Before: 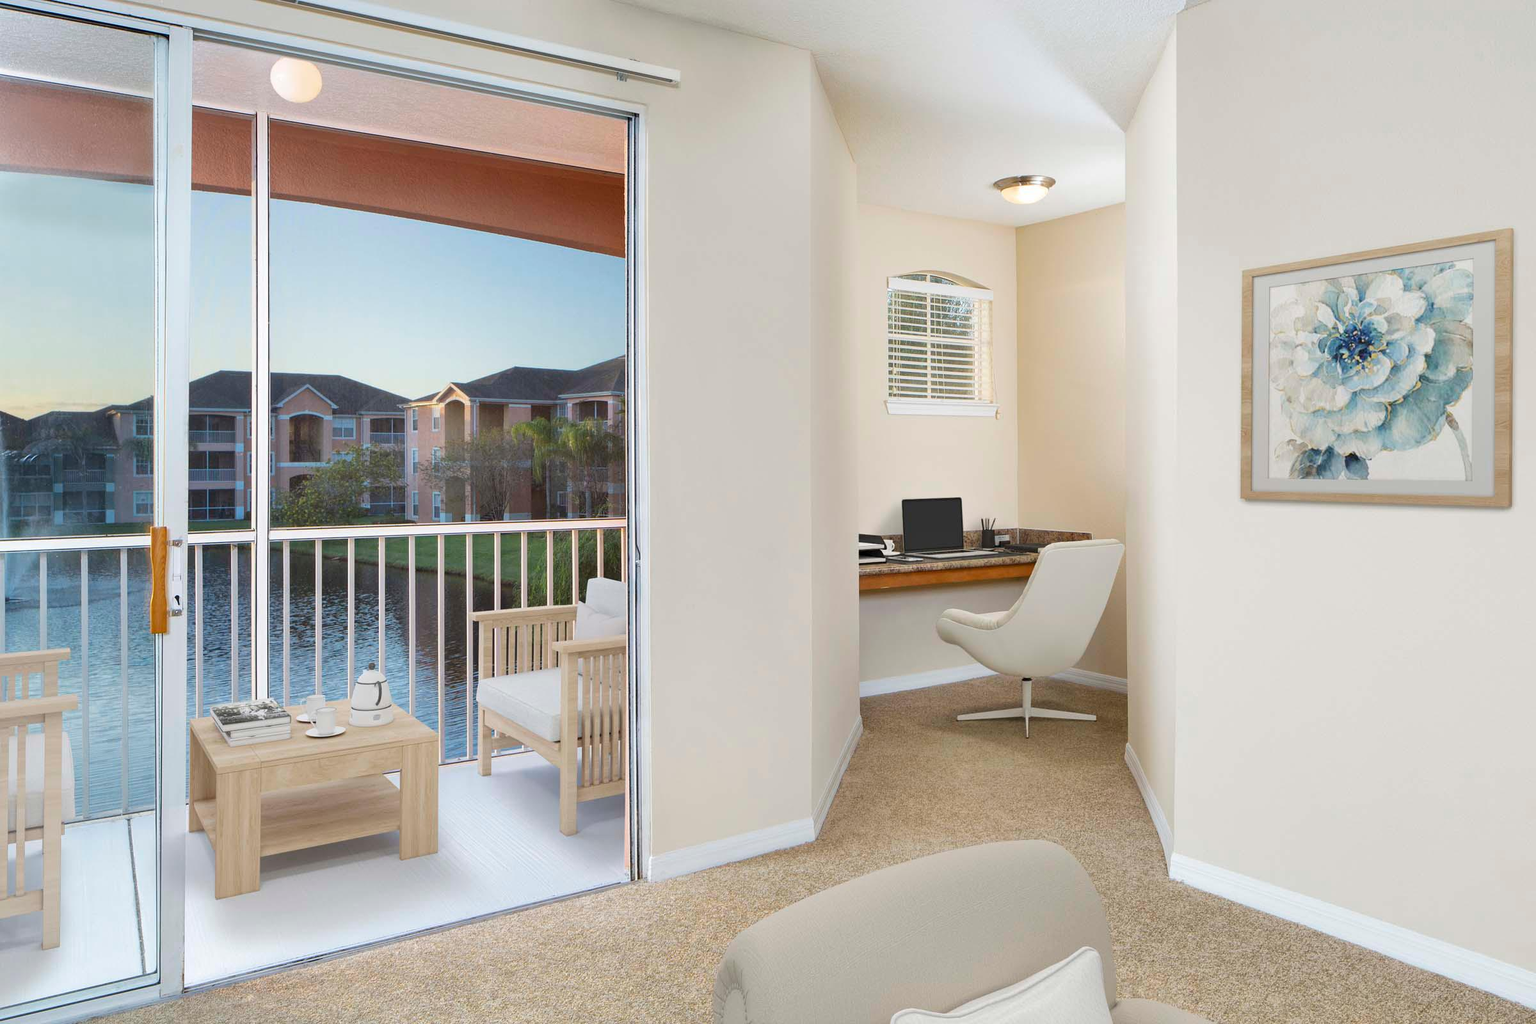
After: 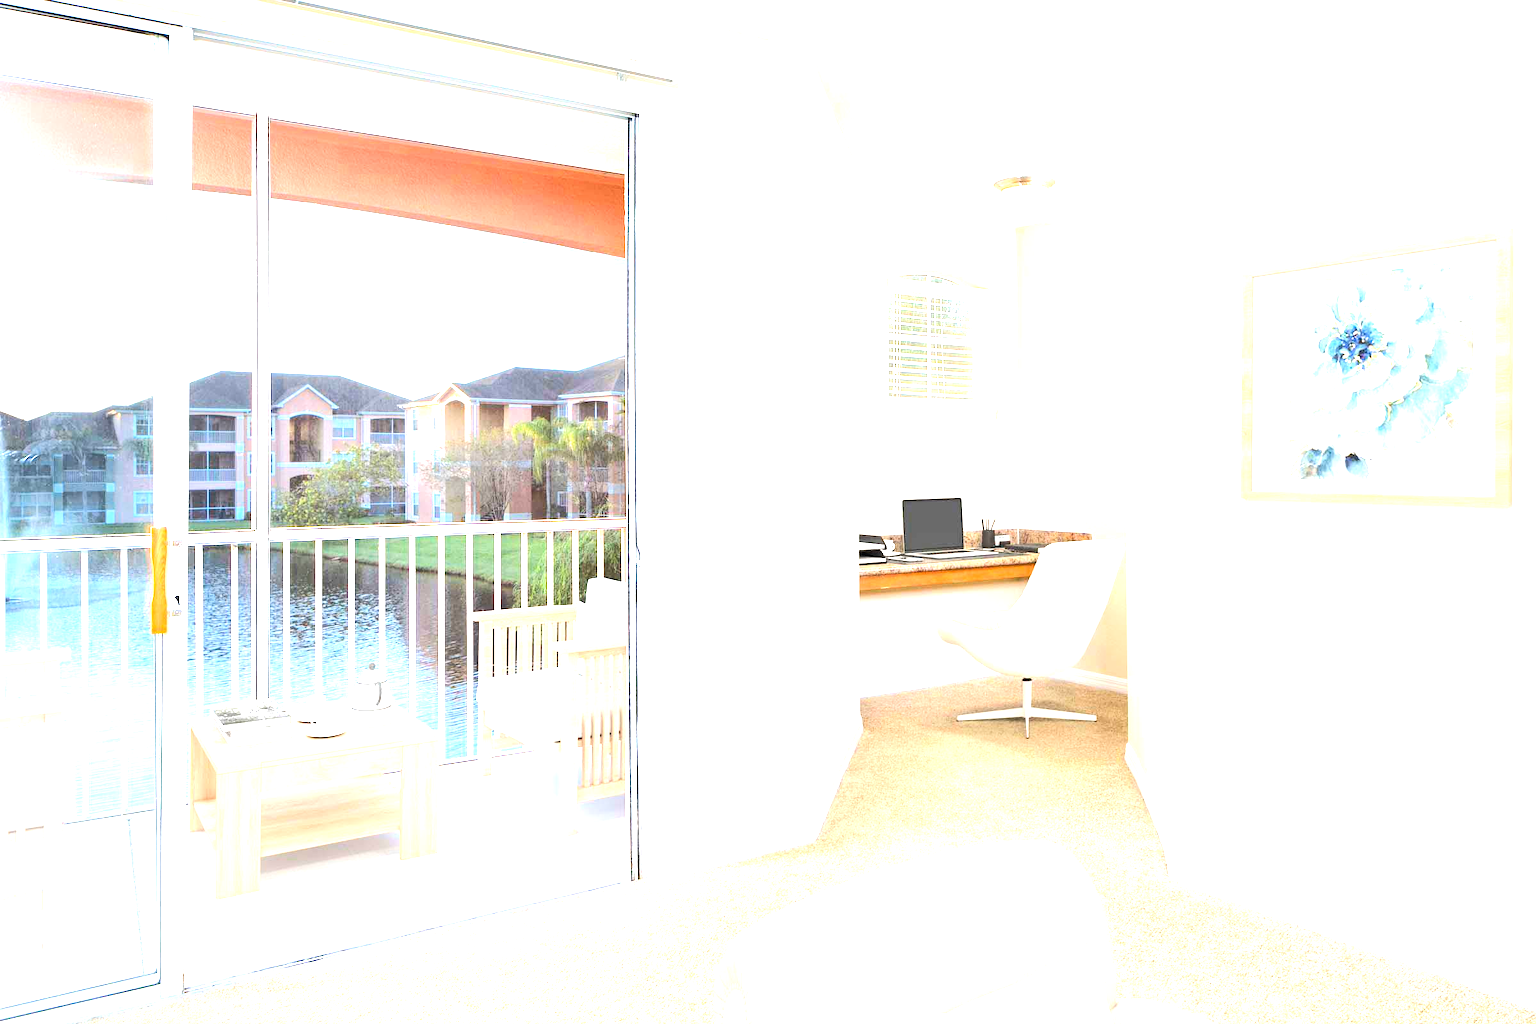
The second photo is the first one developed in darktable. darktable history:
tone equalizer: -8 EV 0.011 EV, -7 EV -0.035 EV, -6 EV 0.013 EV, -5 EV 0.025 EV, -4 EV 0.291 EV, -3 EV 0.648 EV, -2 EV 0.572 EV, -1 EV 0.209 EV, +0 EV 0.014 EV, edges refinement/feathering 500, mask exposure compensation -1.57 EV, preserve details no
exposure: black level correction 0, exposure 1.886 EV, compensate exposure bias true, compensate highlight preservation false
